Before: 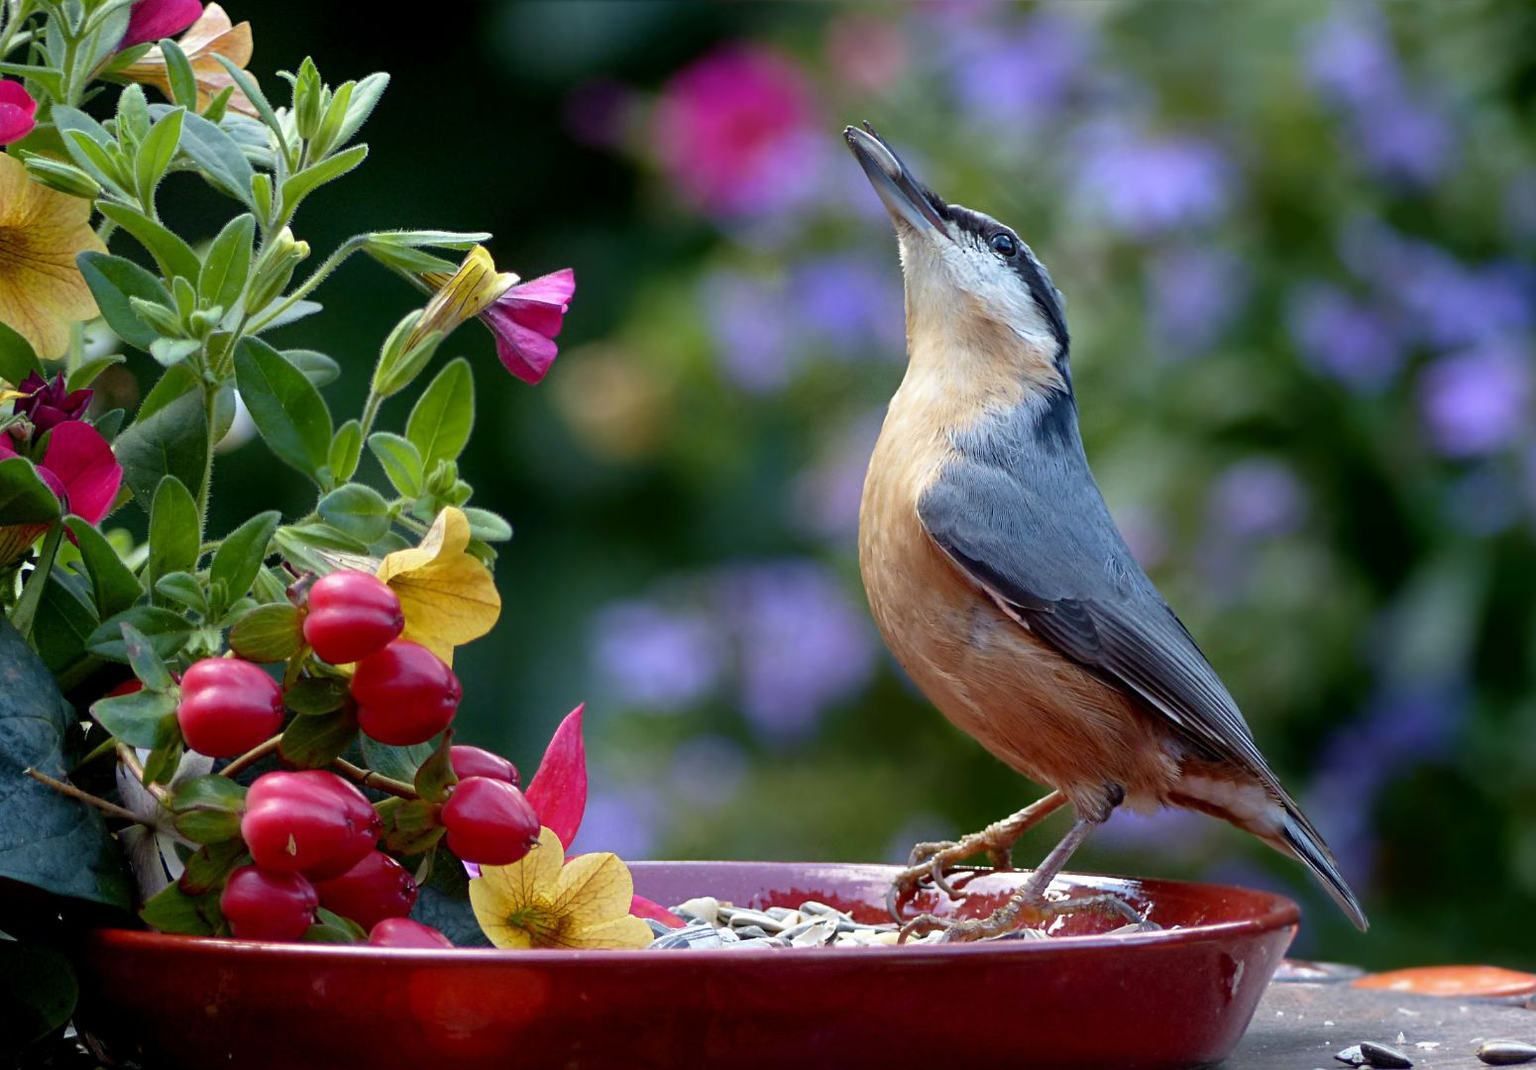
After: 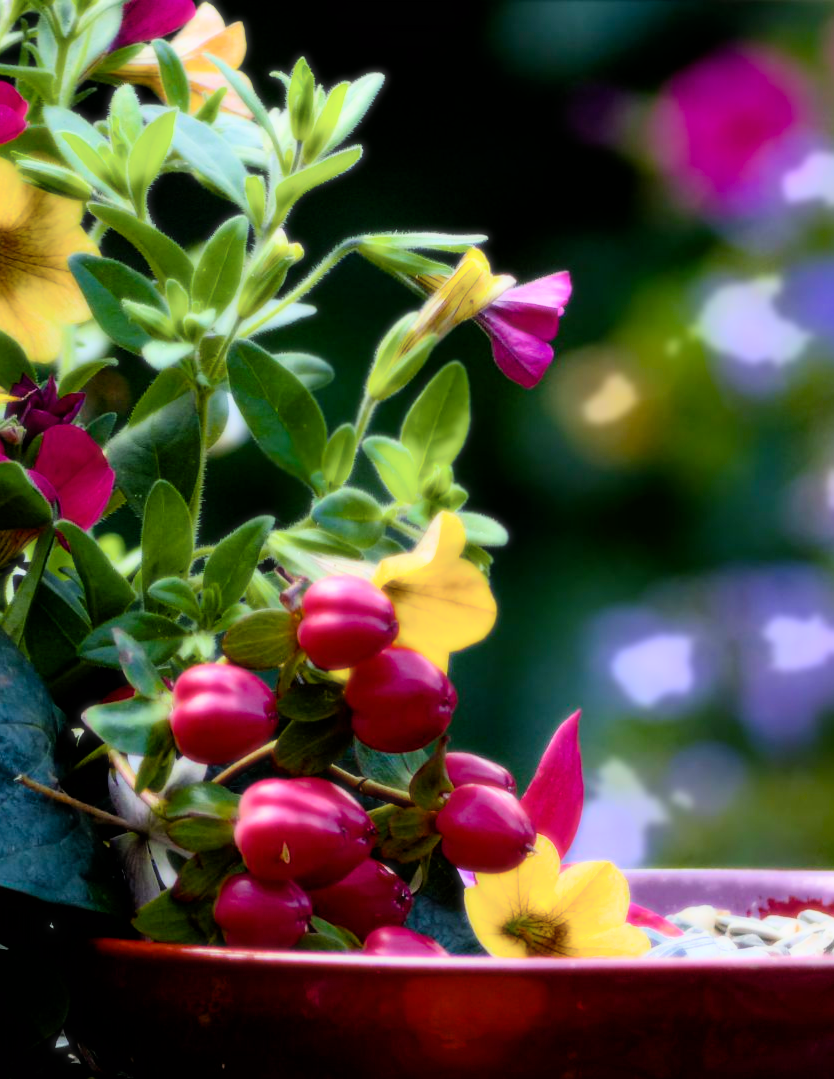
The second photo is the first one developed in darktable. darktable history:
bloom: size 0%, threshold 54.82%, strength 8.31%
crop: left 0.587%, right 45.588%, bottom 0.086%
color balance rgb: linear chroma grading › global chroma 15%, perceptual saturation grading › global saturation 30%
haze removal: strength -0.05
filmic rgb: black relative exposure -7.65 EV, white relative exposure 4.56 EV, hardness 3.61
